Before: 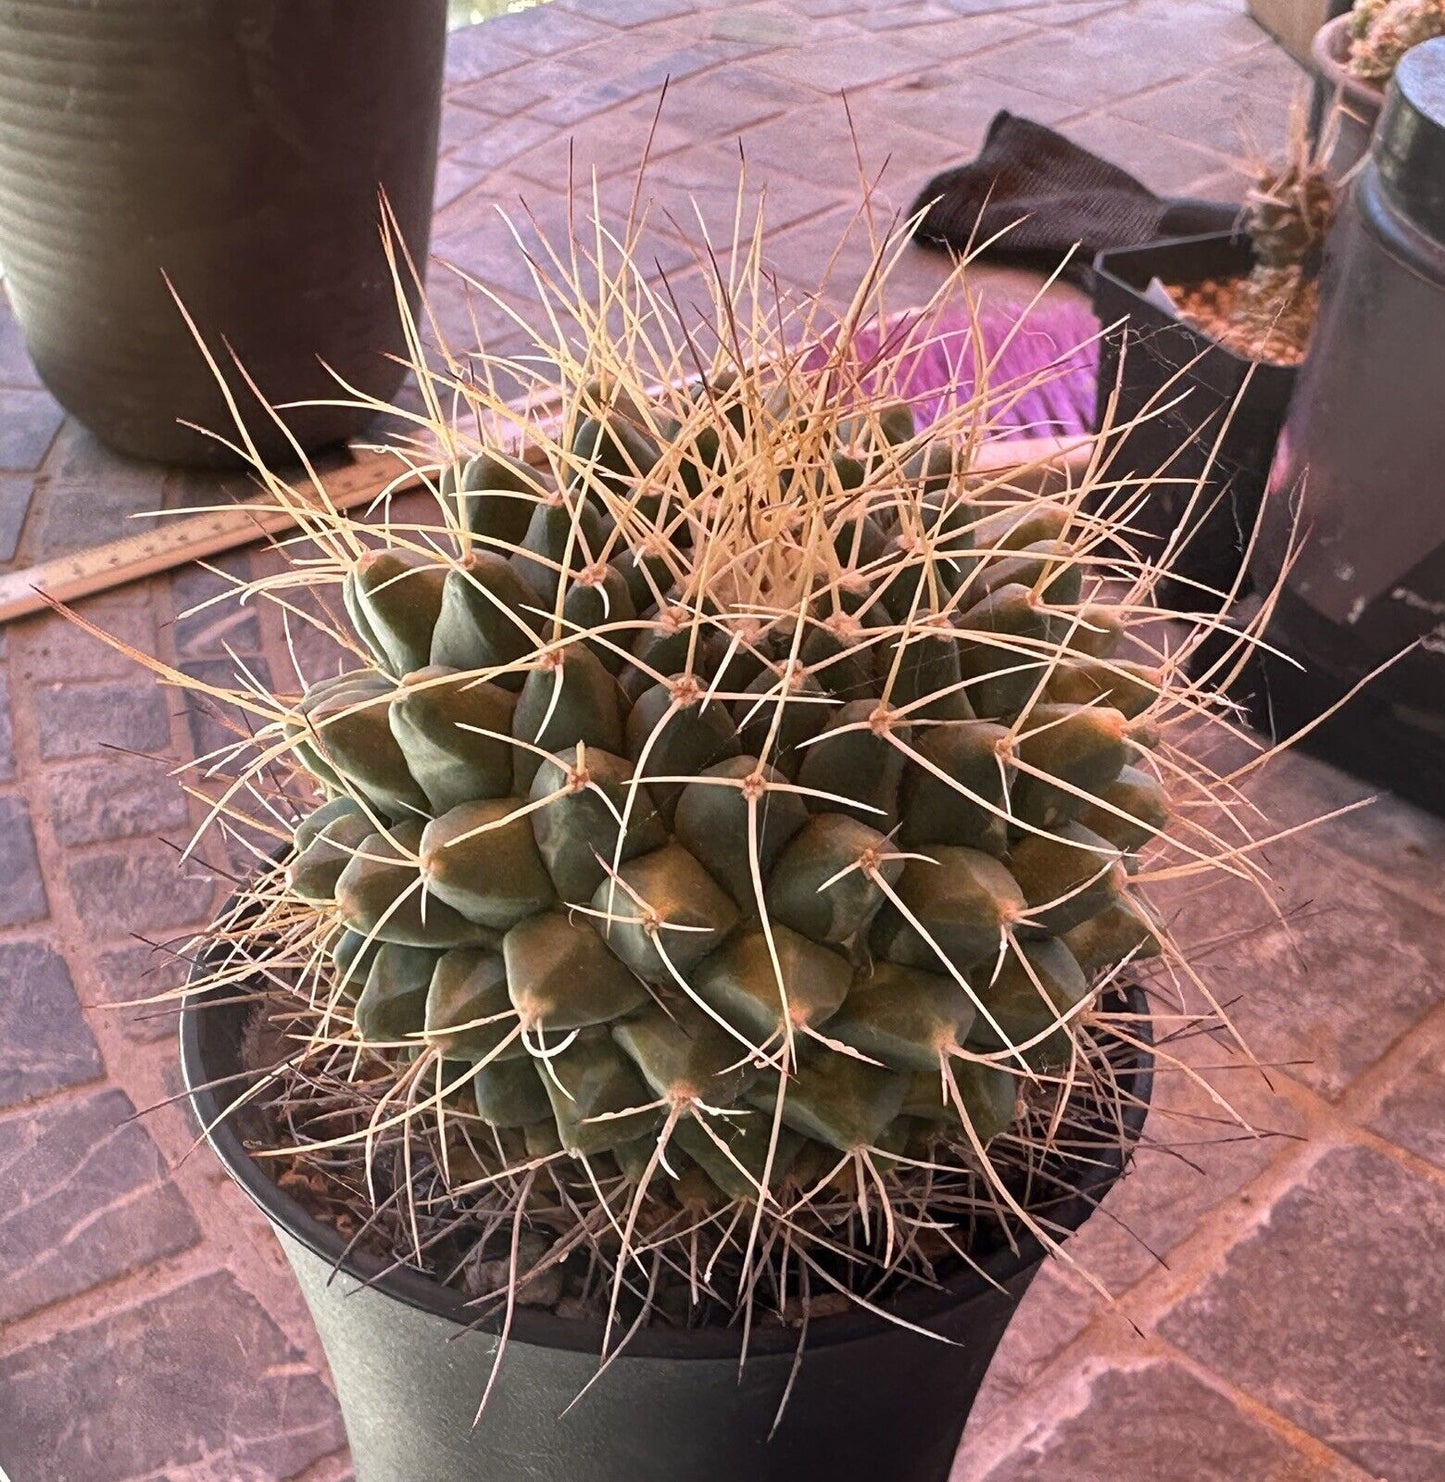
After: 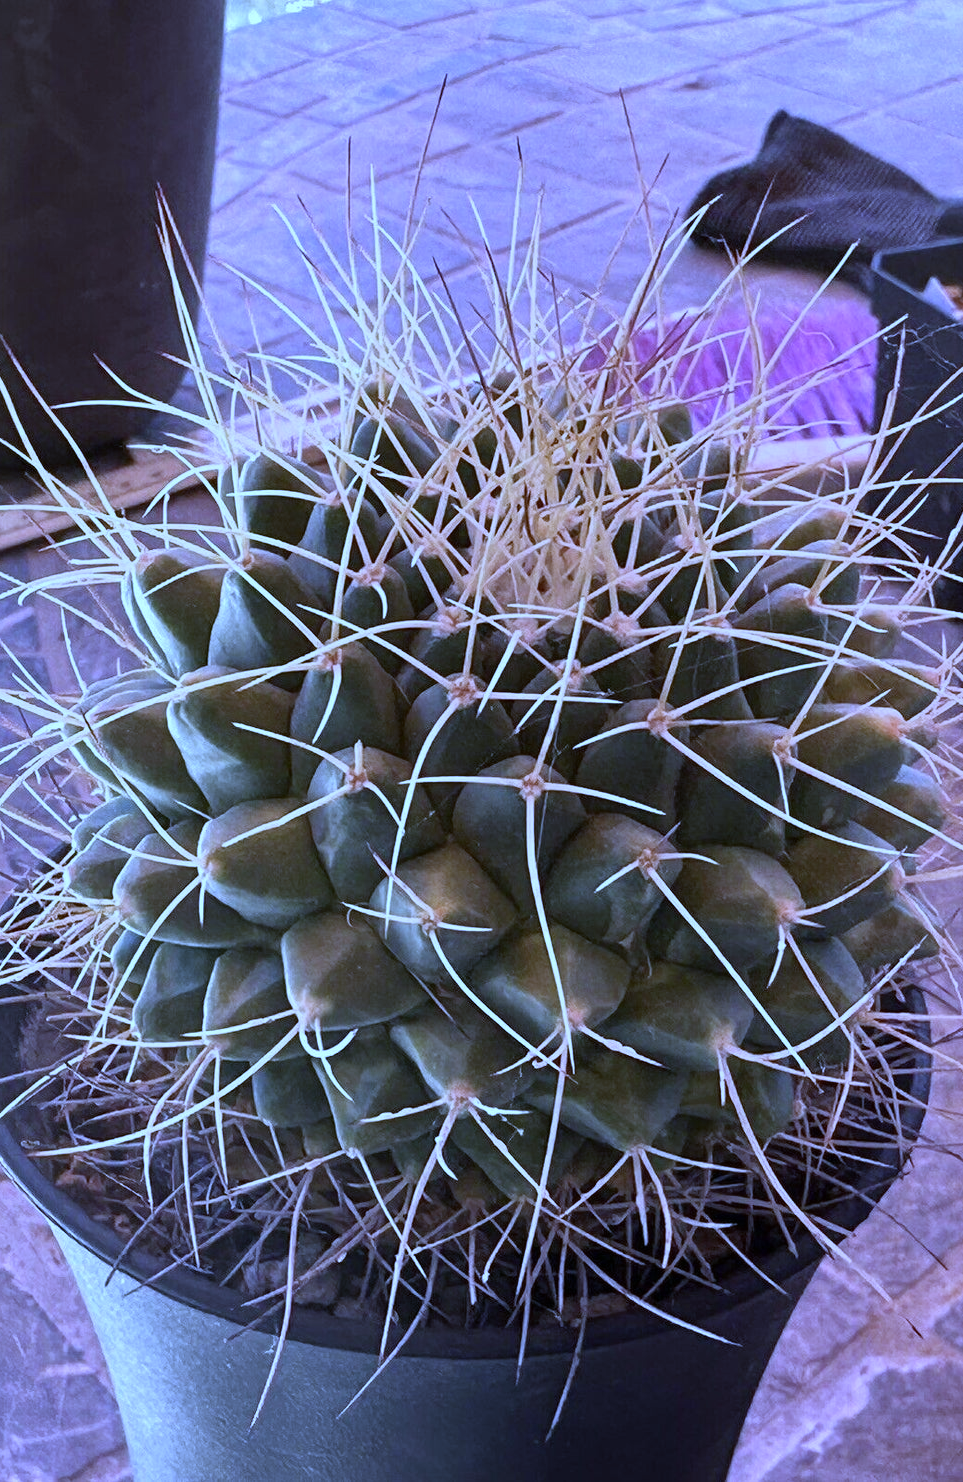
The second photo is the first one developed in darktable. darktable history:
white balance: red 0.766, blue 1.537
crop: left 15.419%, right 17.914%
